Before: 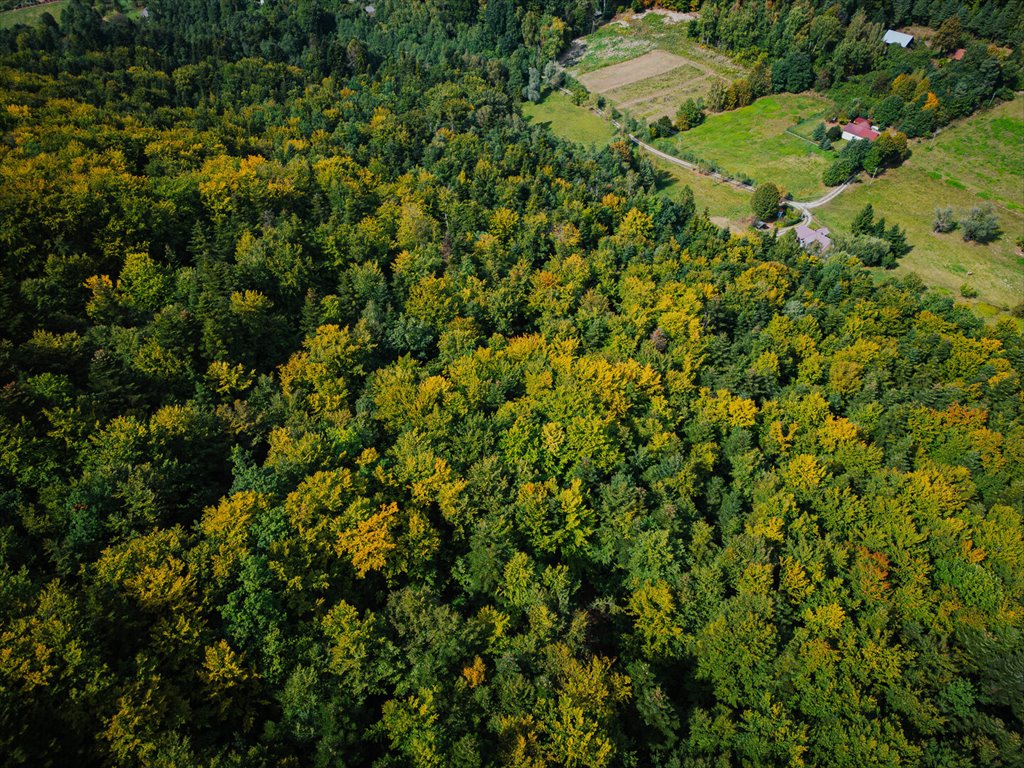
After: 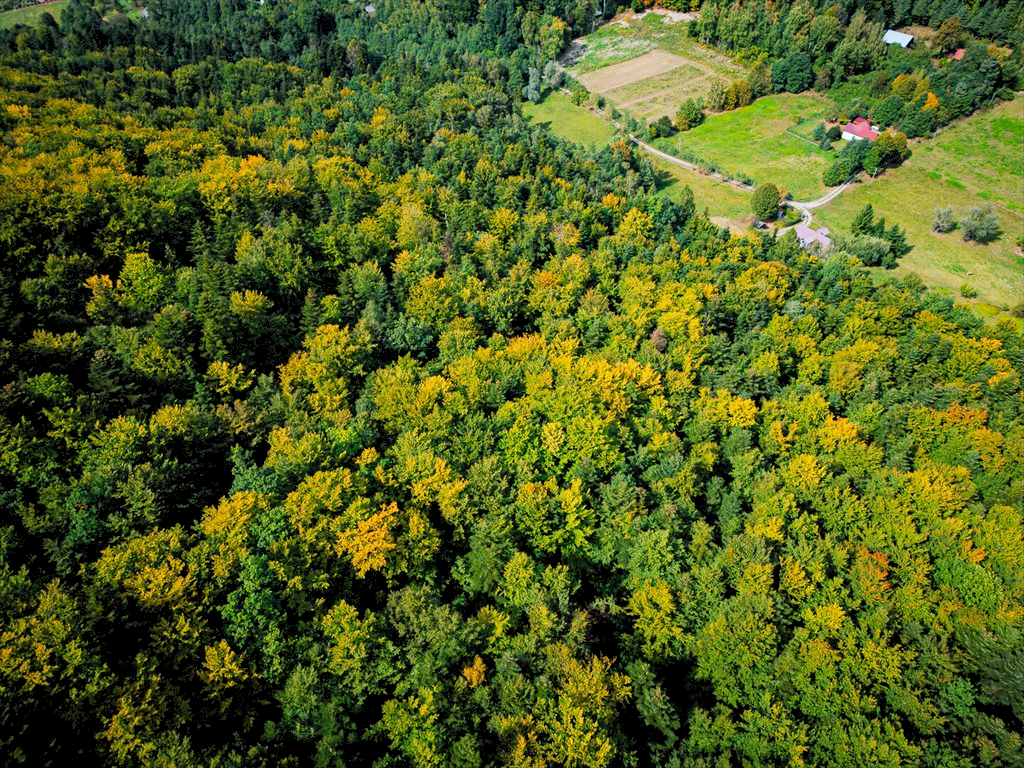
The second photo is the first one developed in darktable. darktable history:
levels: levels [0.044, 0.416, 0.908]
